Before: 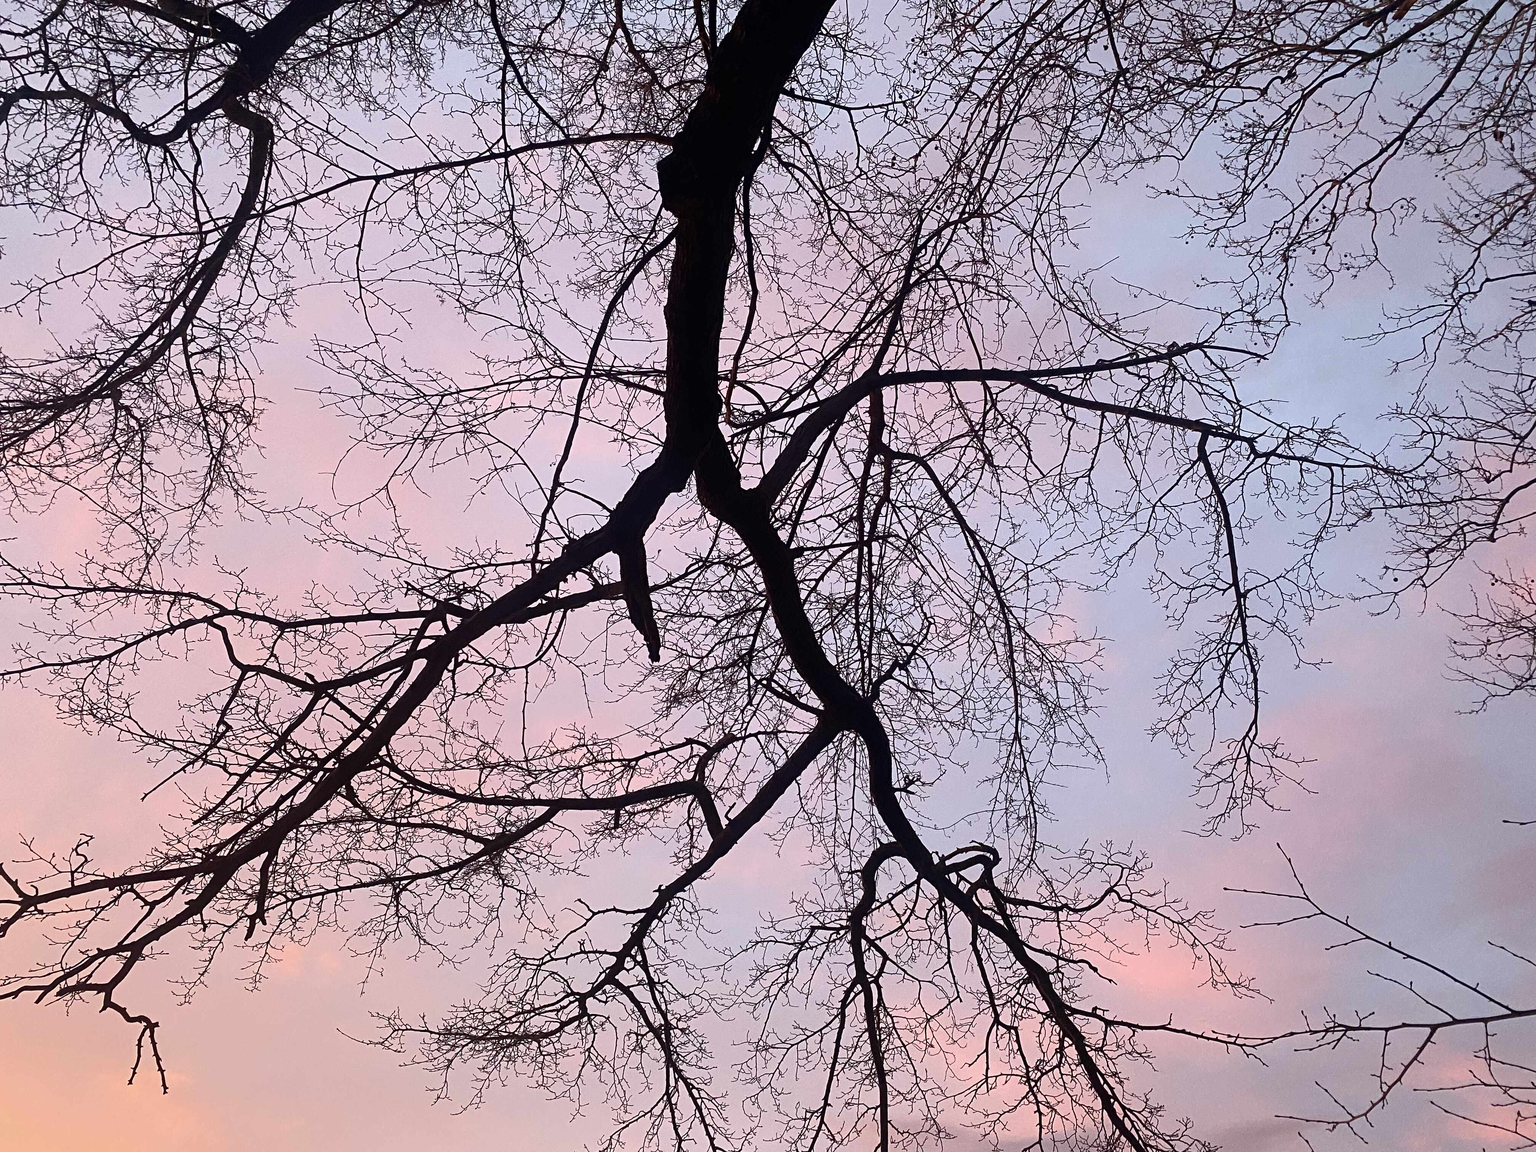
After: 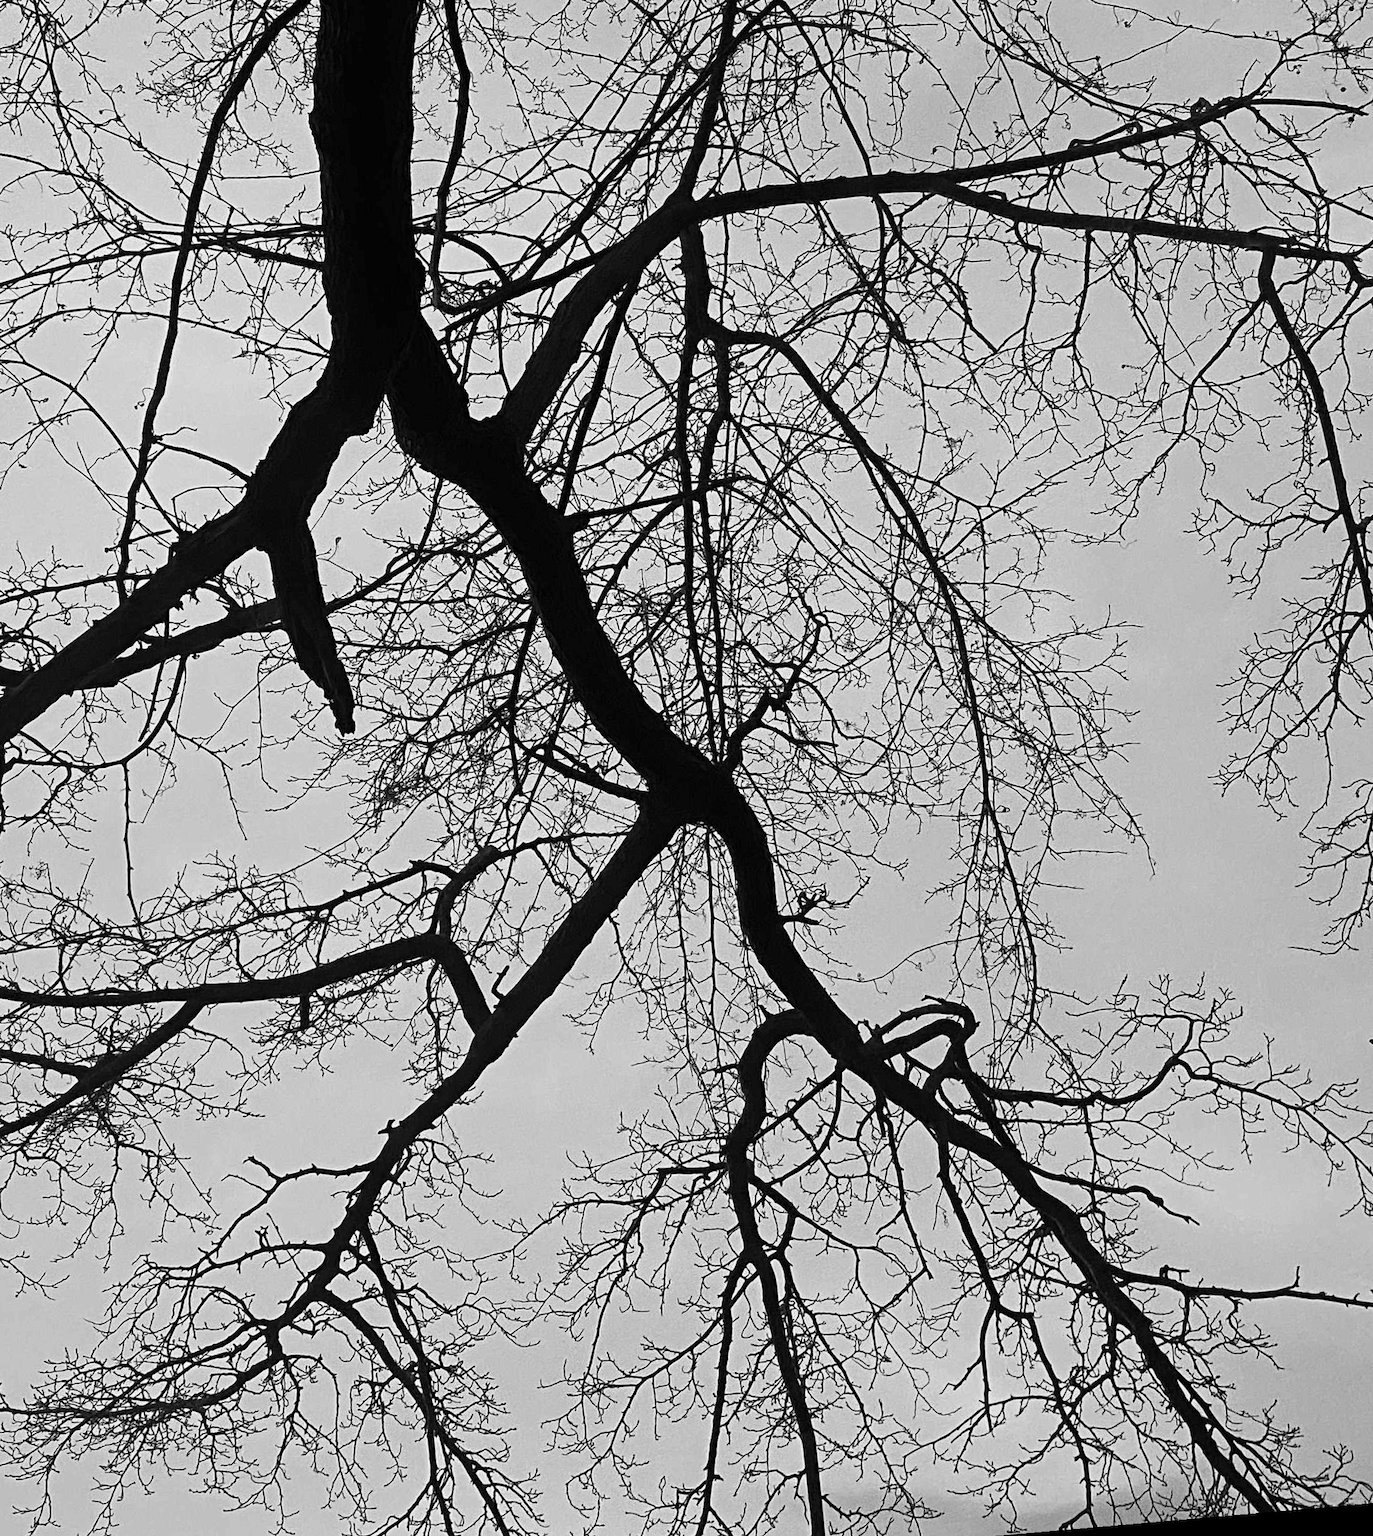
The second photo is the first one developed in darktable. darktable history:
crop: left 31.379%, top 24.658%, right 20.326%, bottom 6.628%
rotate and perspective: rotation -4.98°, automatic cropping off
monochrome: on, module defaults
